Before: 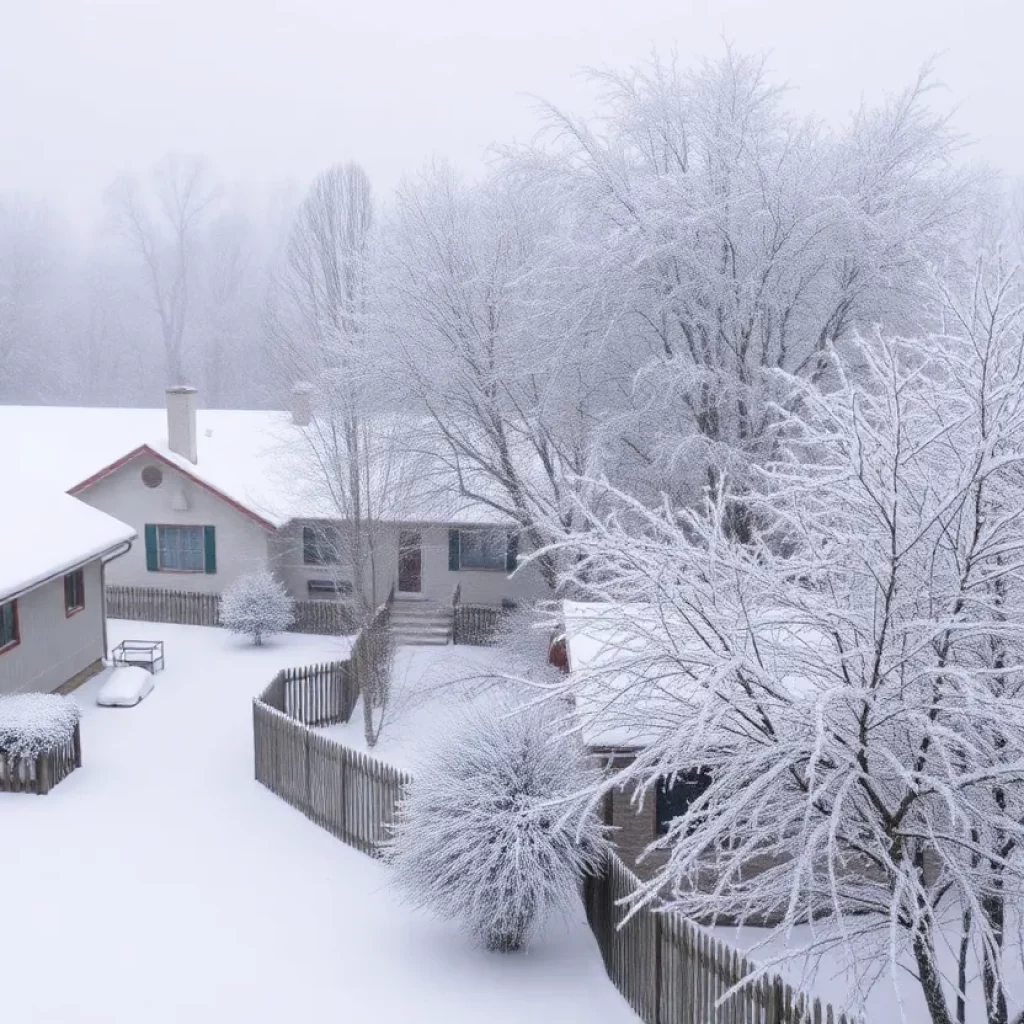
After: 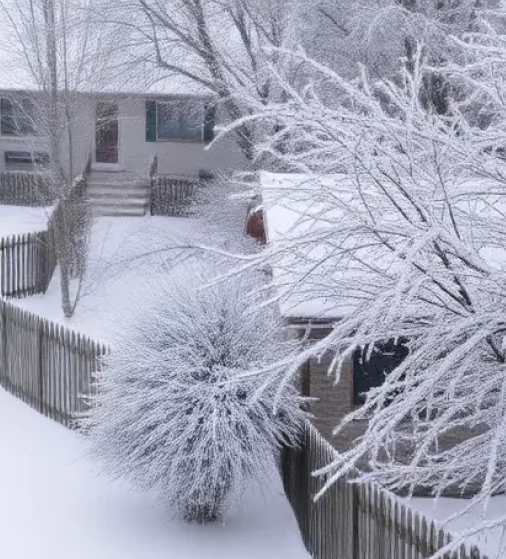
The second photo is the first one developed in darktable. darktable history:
crop: left 29.66%, top 41.913%, right 20.874%, bottom 3.493%
